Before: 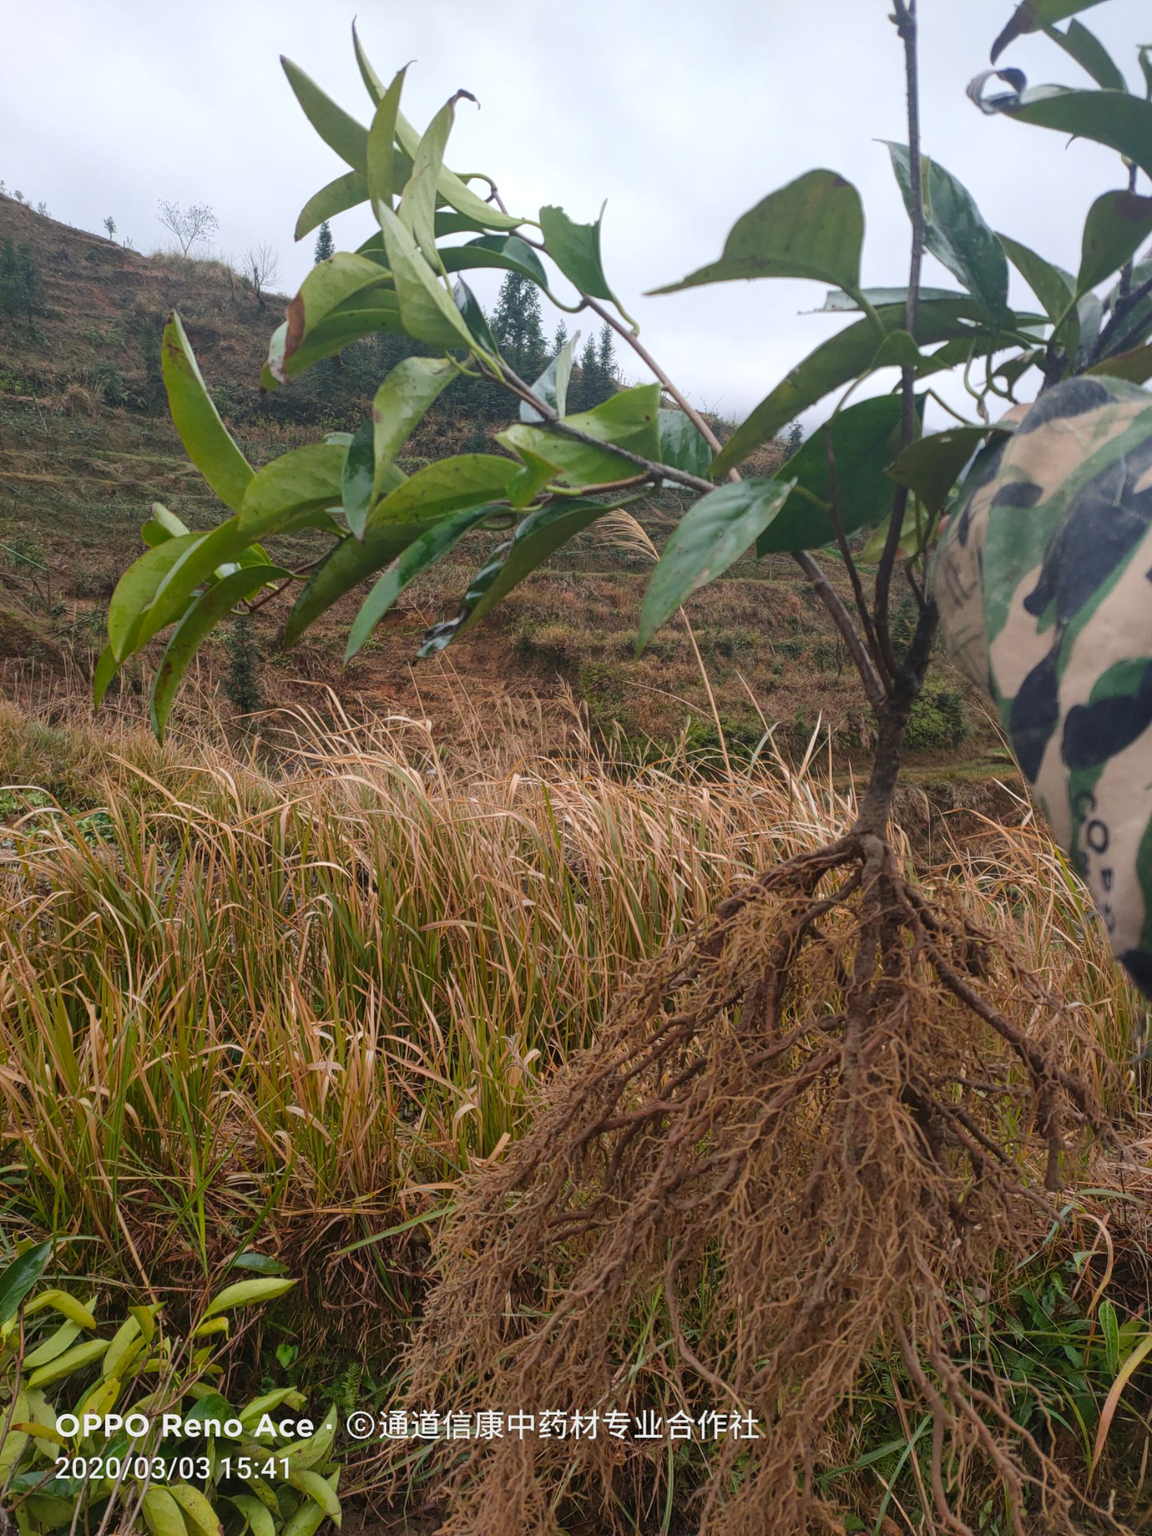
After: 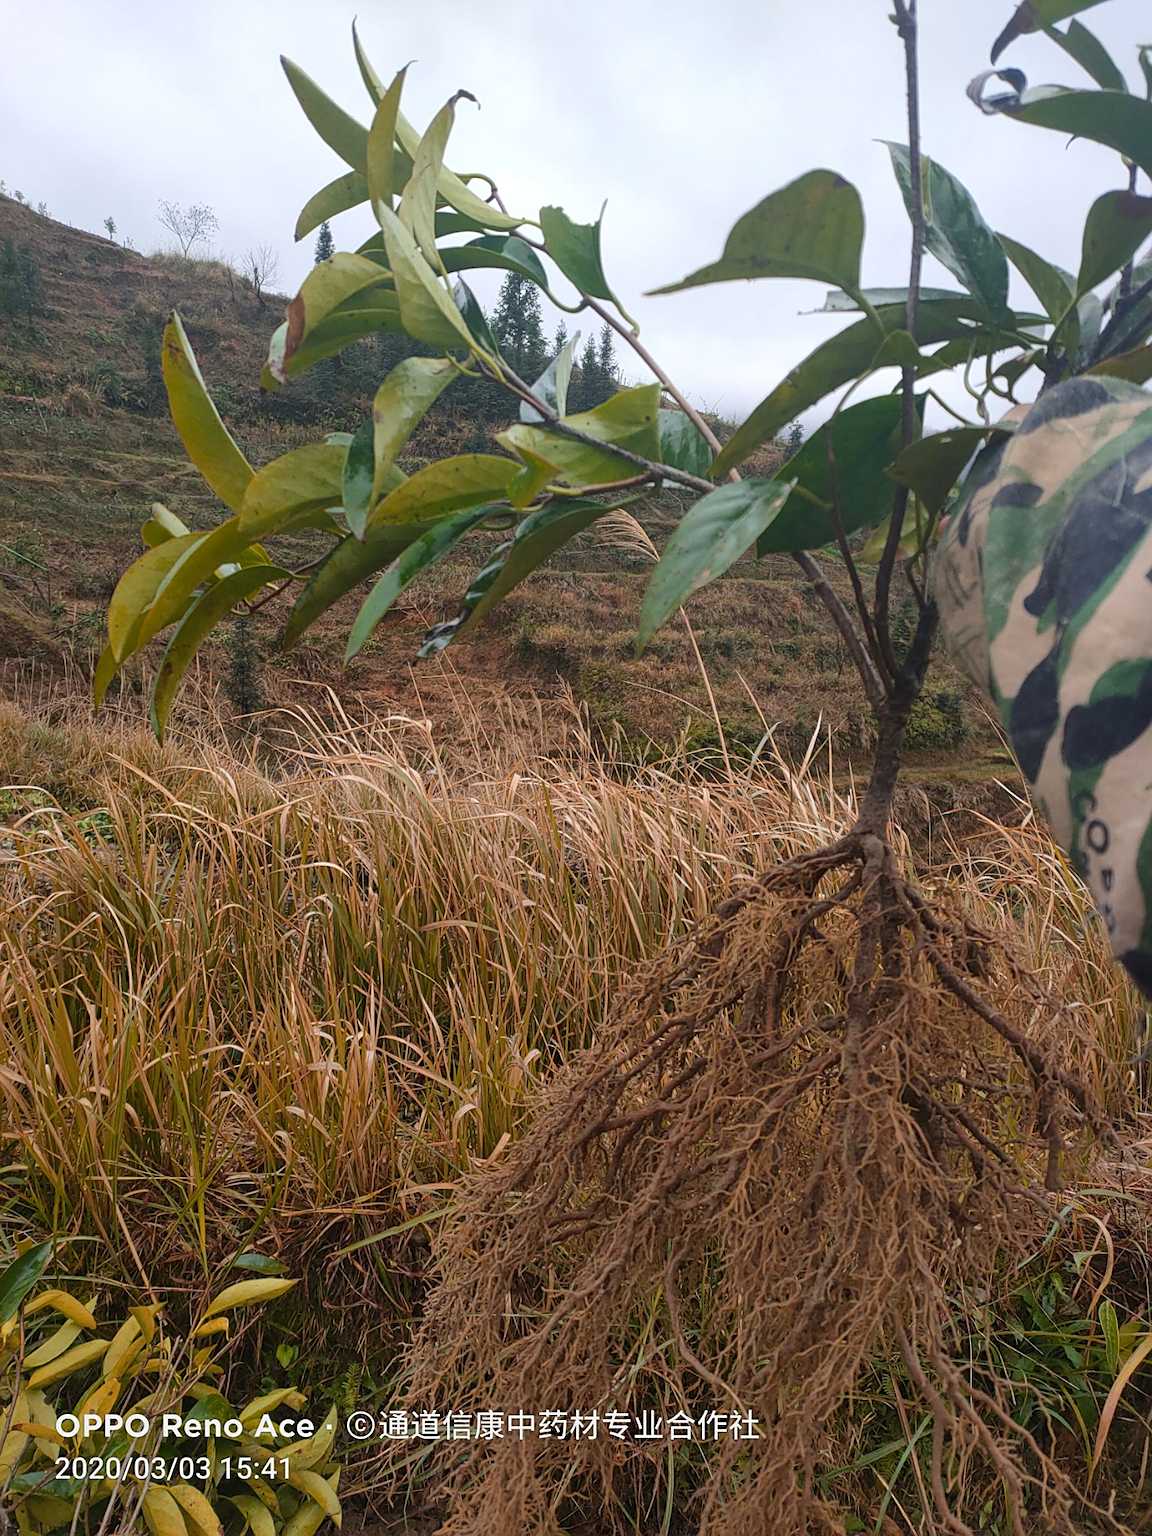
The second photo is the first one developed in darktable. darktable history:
color zones: curves: ch2 [(0, 0.5) (0.143, 0.5) (0.286, 0.416) (0.429, 0.5) (0.571, 0.5) (0.714, 0.5) (0.857, 0.5) (1, 0.5)]
sharpen: on, module defaults
